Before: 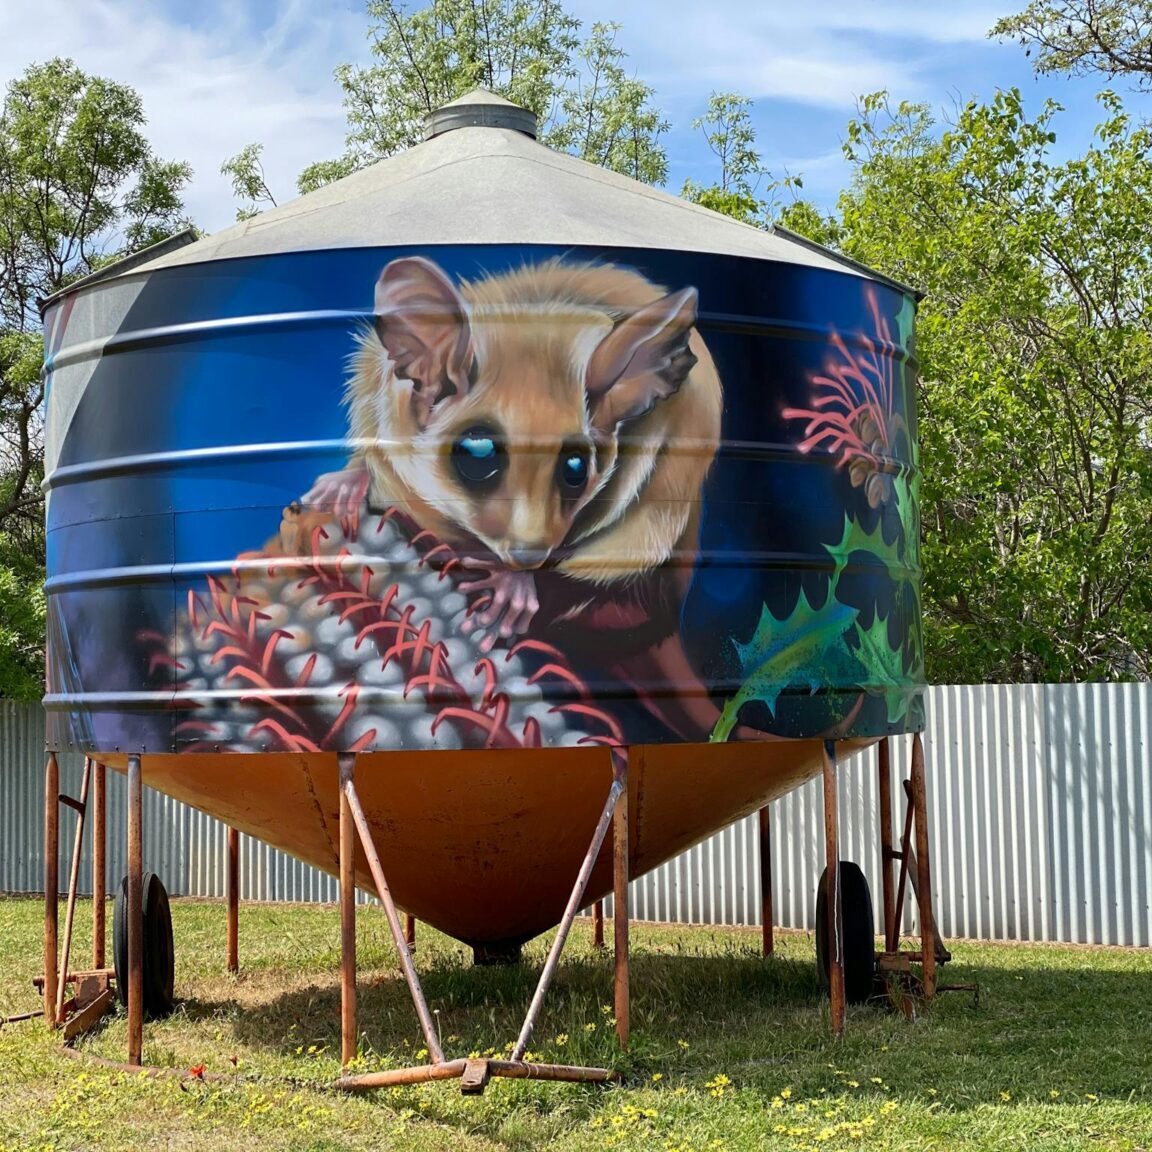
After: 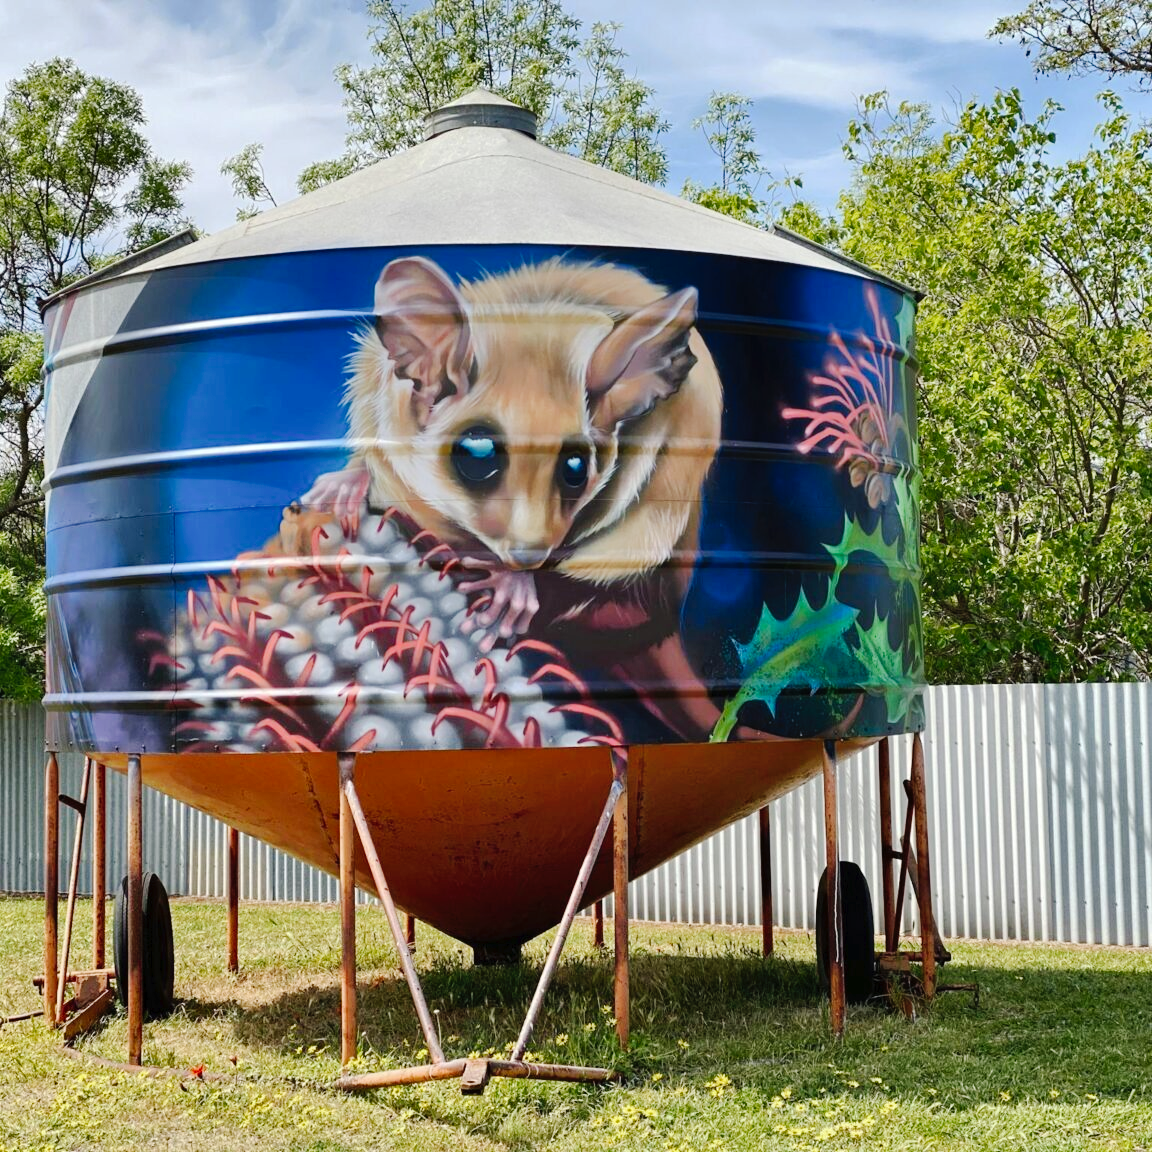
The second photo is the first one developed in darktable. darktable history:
tone curve: curves: ch0 [(0, 0) (0.003, 0.012) (0.011, 0.02) (0.025, 0.032) (0.044, 0.046) (0.069, 0.06) (0.1, 0.09) (0.136, 0.133) (0.177, 0.182) (0.224, 0.247) (0.277, 0.316) (0.335, 0.396) (0.399, 0.48) (0.468, 0.568) (0.543, 0.646) (0.623, 0.717) (0.709, 0.777) (0.801, 0.846) (0.898, 0.912) (1, 1)], preserve colors none
shadows and highlights: soften with gaussian
